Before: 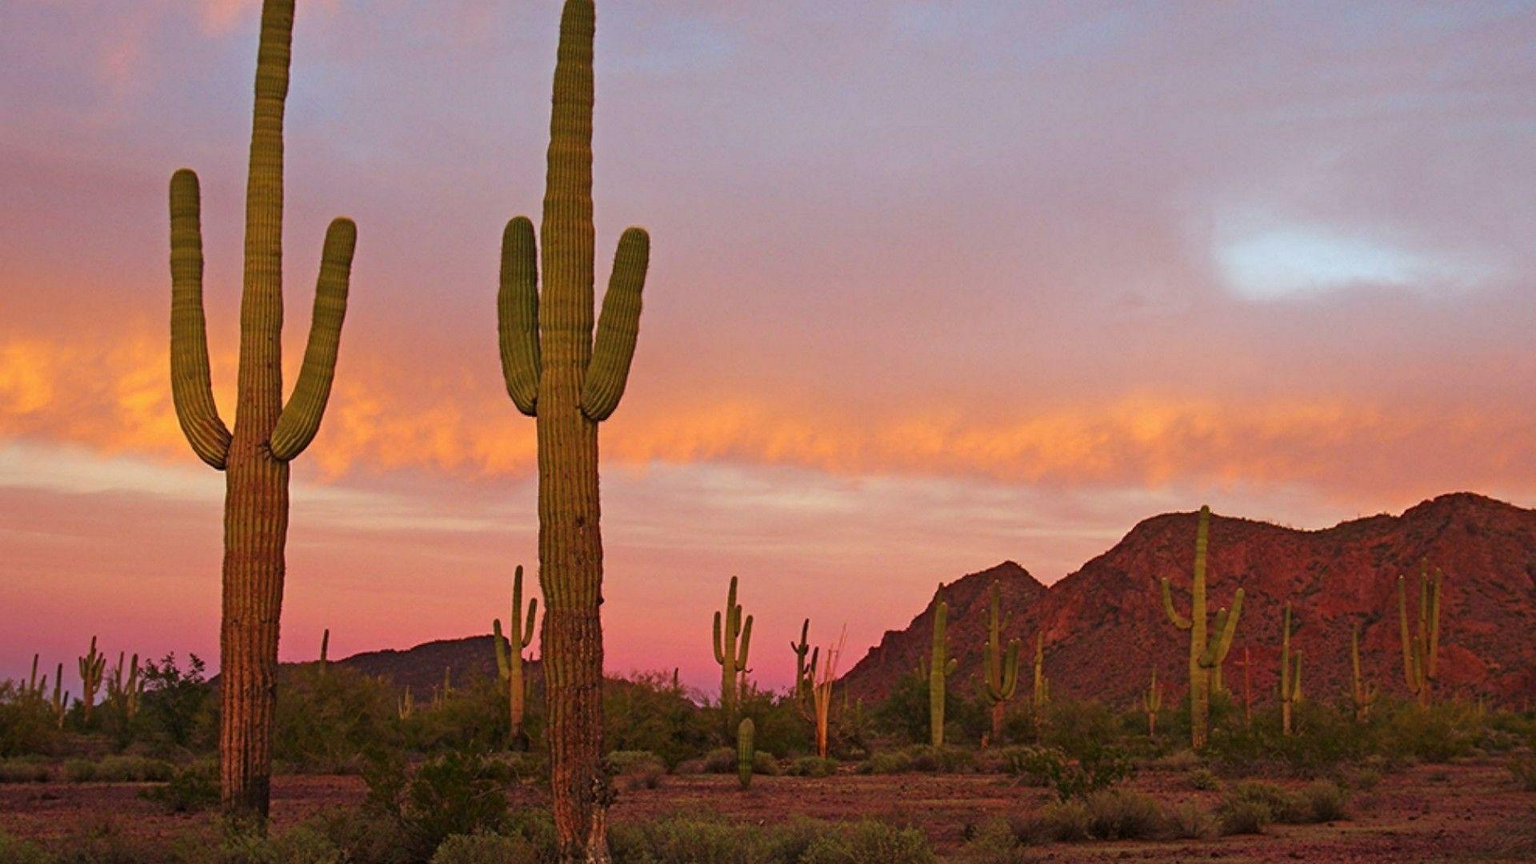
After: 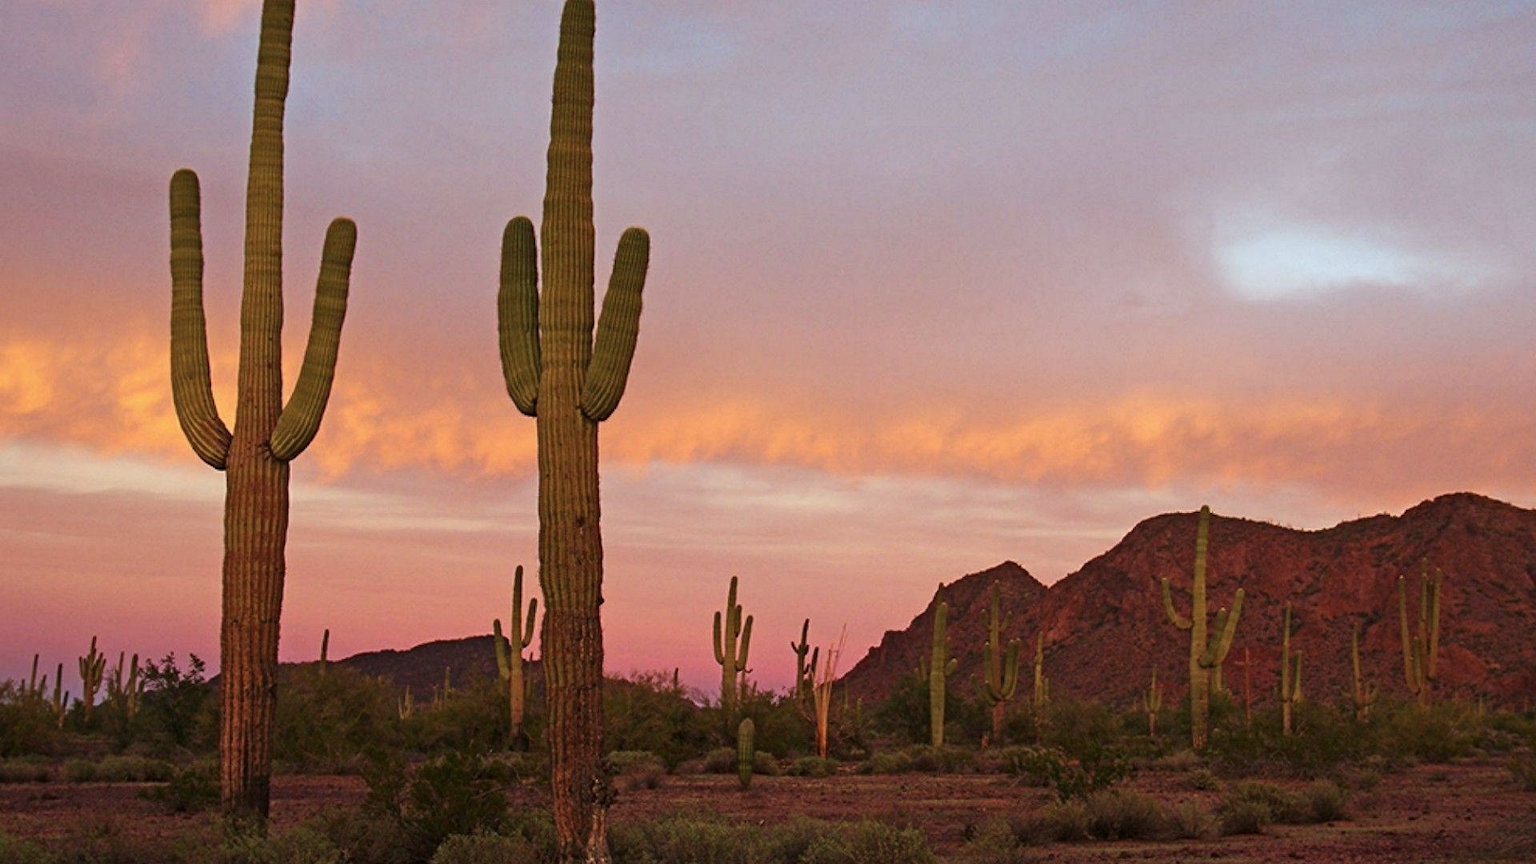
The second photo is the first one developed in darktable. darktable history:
contrast brightness saturation: contrast 0.111, saturation -0.169
